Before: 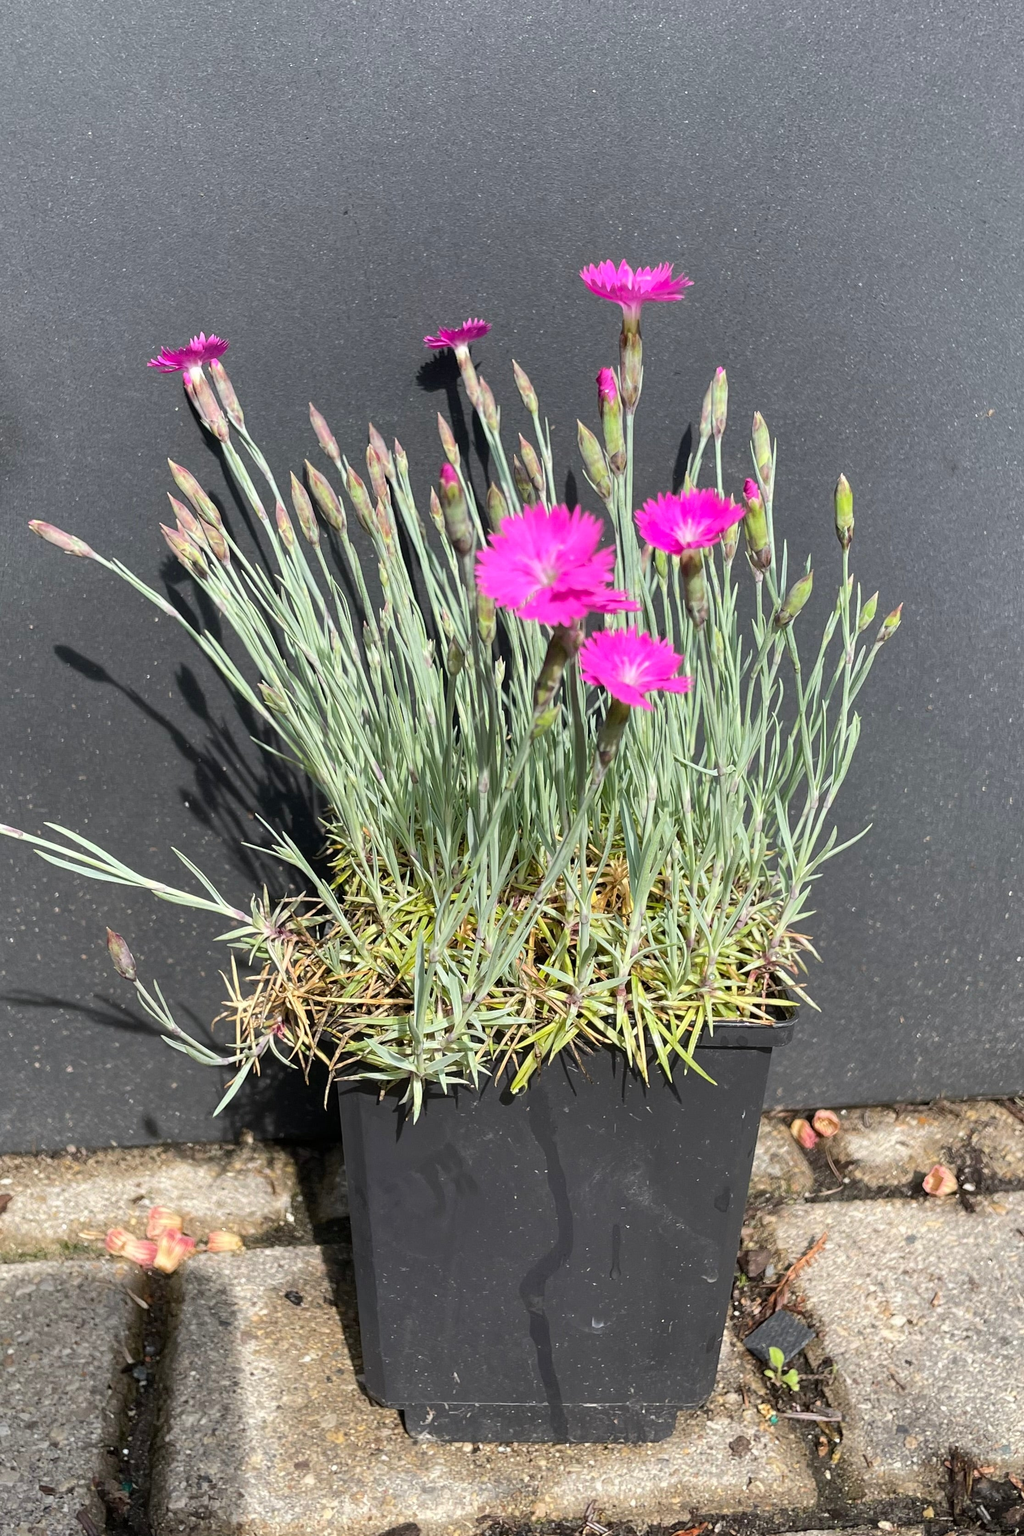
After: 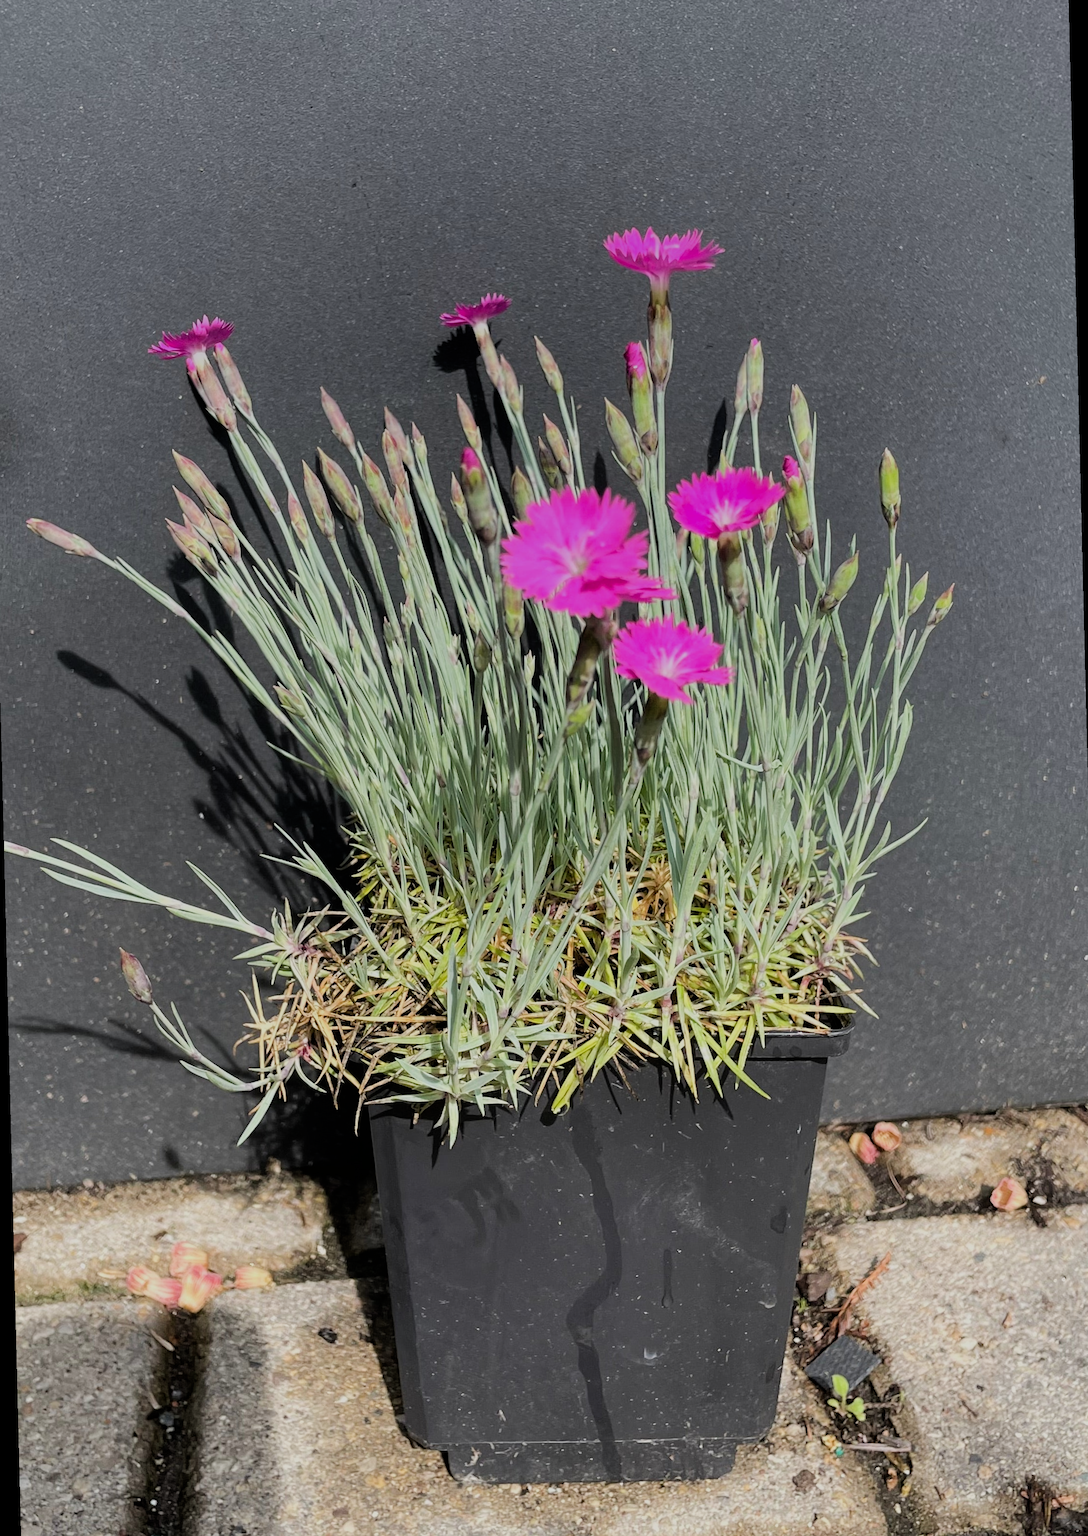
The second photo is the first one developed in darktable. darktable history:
filmic rgb: black relative exposure -7.65 EV, white relative exposure 4.56 EV, hardness 3.61, contrast 1.05
graduated density: on, module defaults
rotate and perspective: rotation -1.42°, crop left 0.016, crop right 0.984, crop top 0.035, crop bottom 0.965
